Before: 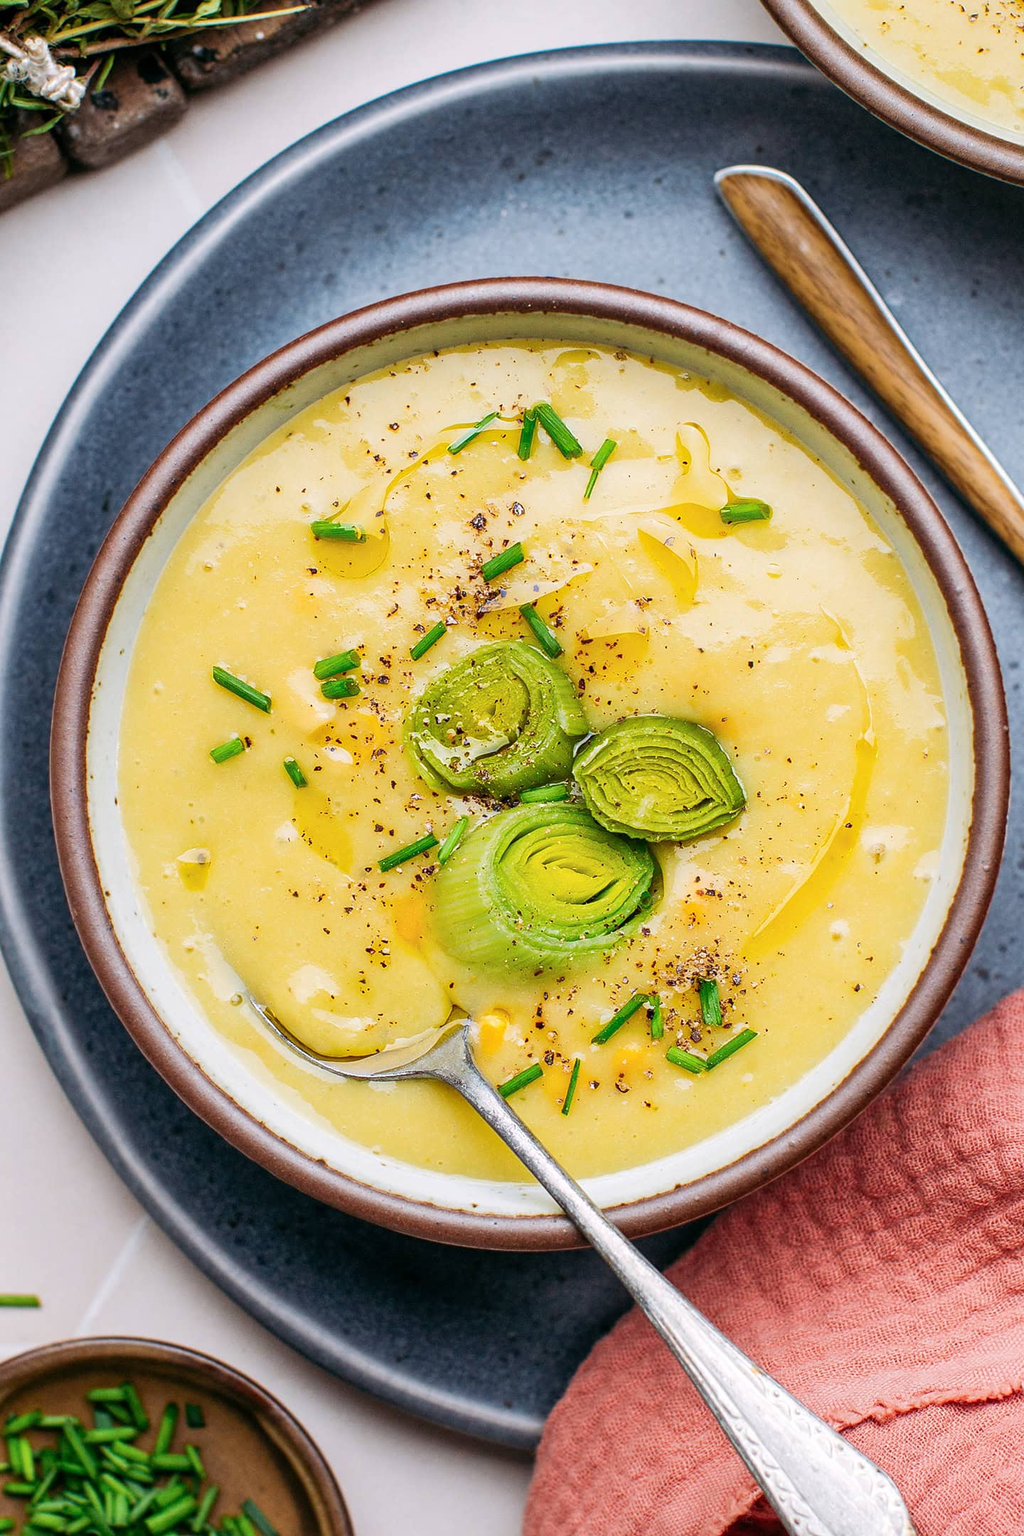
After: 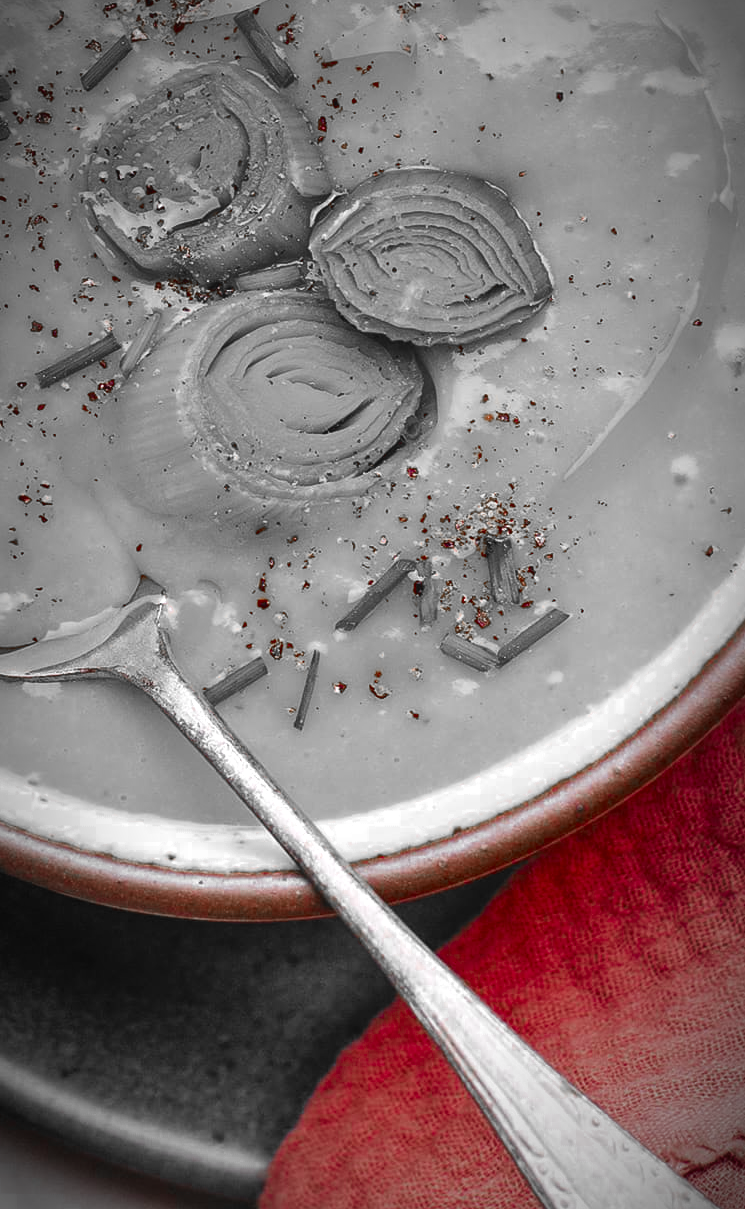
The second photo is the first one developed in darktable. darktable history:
color balance rgb: perceptual saturation grading › global saturation 20%, perceptual saturation grading › highlights -25%, perceptual saturation grading › shadows 25%
exposure: black level correction -0.005, exposure 0.054 EV, compensate highlight preservation false
crop: left 34.479%, top 38.822%, right 13.718%, bottom 5.172%
color zones: curves: ch0 [(0, 0.352) (0.143, 0.407) (0.286, 0.386) (0.429, 0.431) (0.571, 0.829) (0.714, 0.853) (0.857, 0.833) (1, 0.352)]; ch1 [(0, 0.604) (0.072, 0.726) (0.096, 0.608) (0.205, 0.007) (0.571, -0.006) (0.839, -0.013) (0.857, -0.012) (1, 0.604)]
vignetting: fall-off start 67.5%, fall-off radius 67.23%, brightness -0.813, automatic ratio true
